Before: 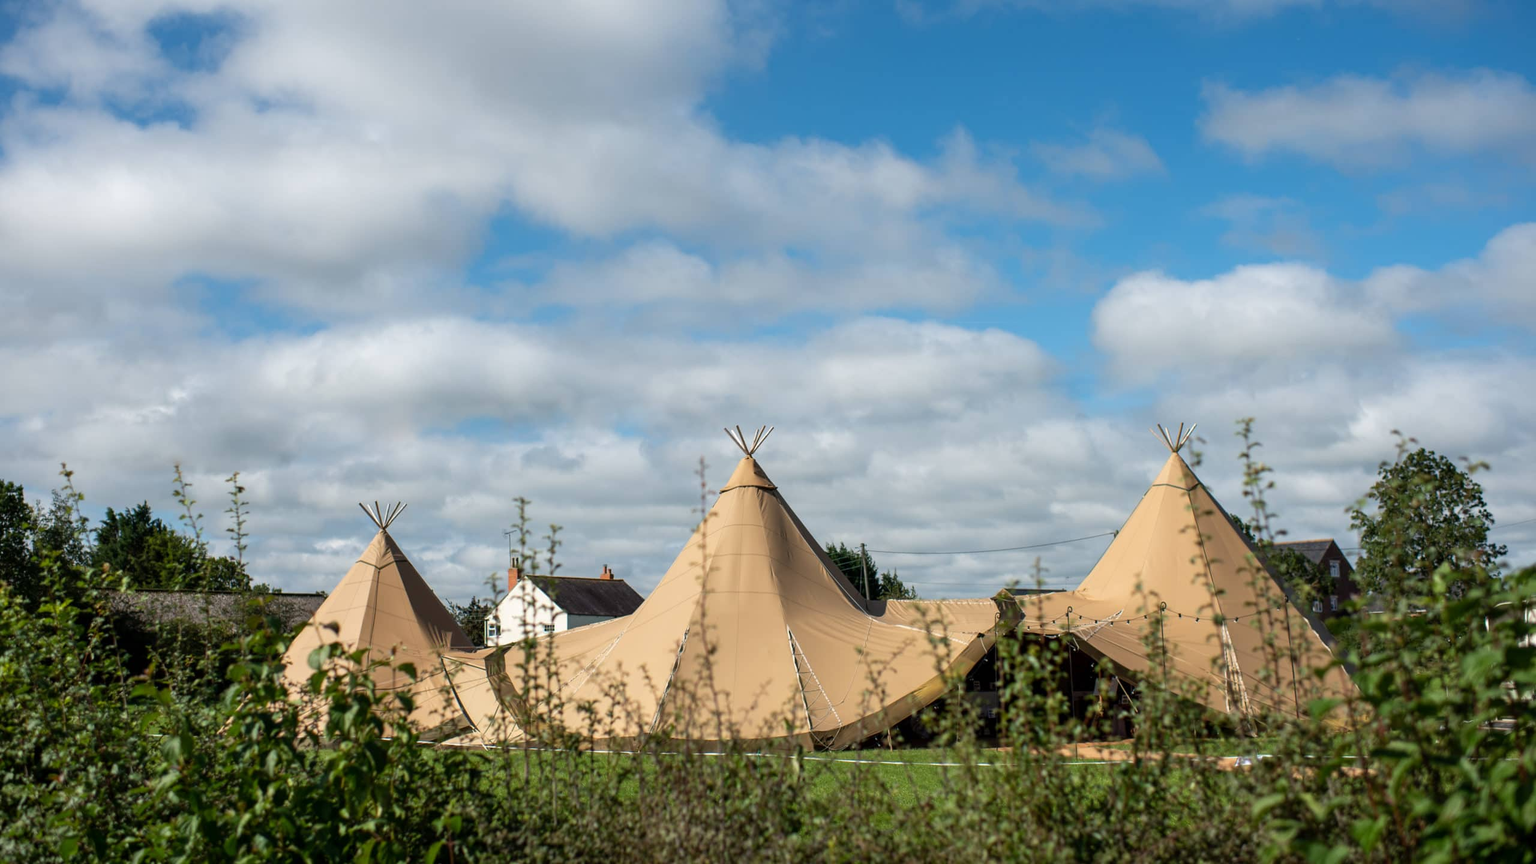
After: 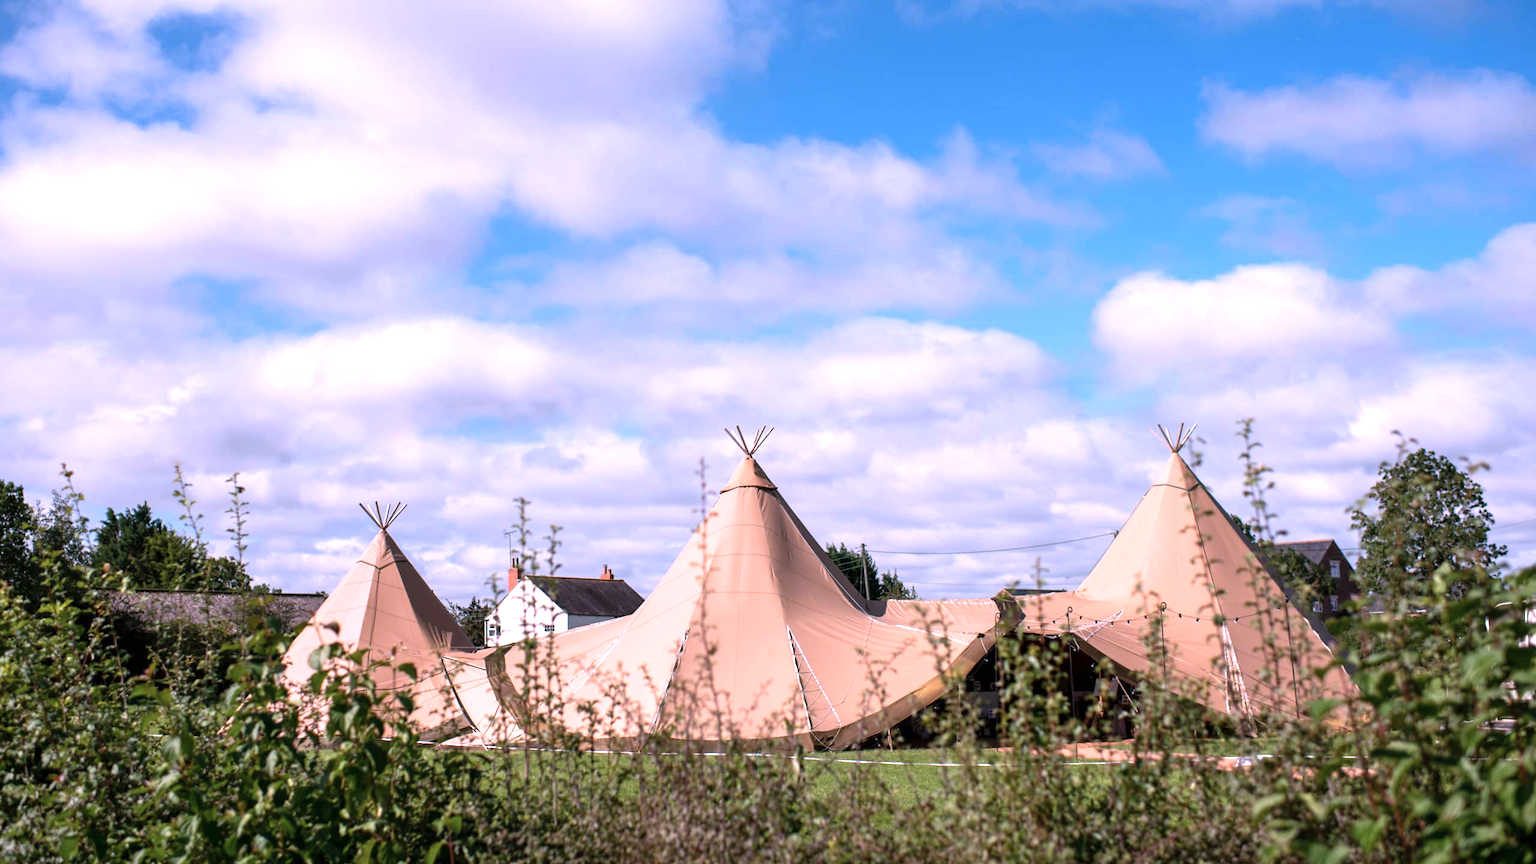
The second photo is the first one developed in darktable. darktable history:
exposure: exposure 0.668 EV, compensate exposure bias true, compensate highlight preservation false
color correction: highlights a* 16.01, highlights b* -20.83
